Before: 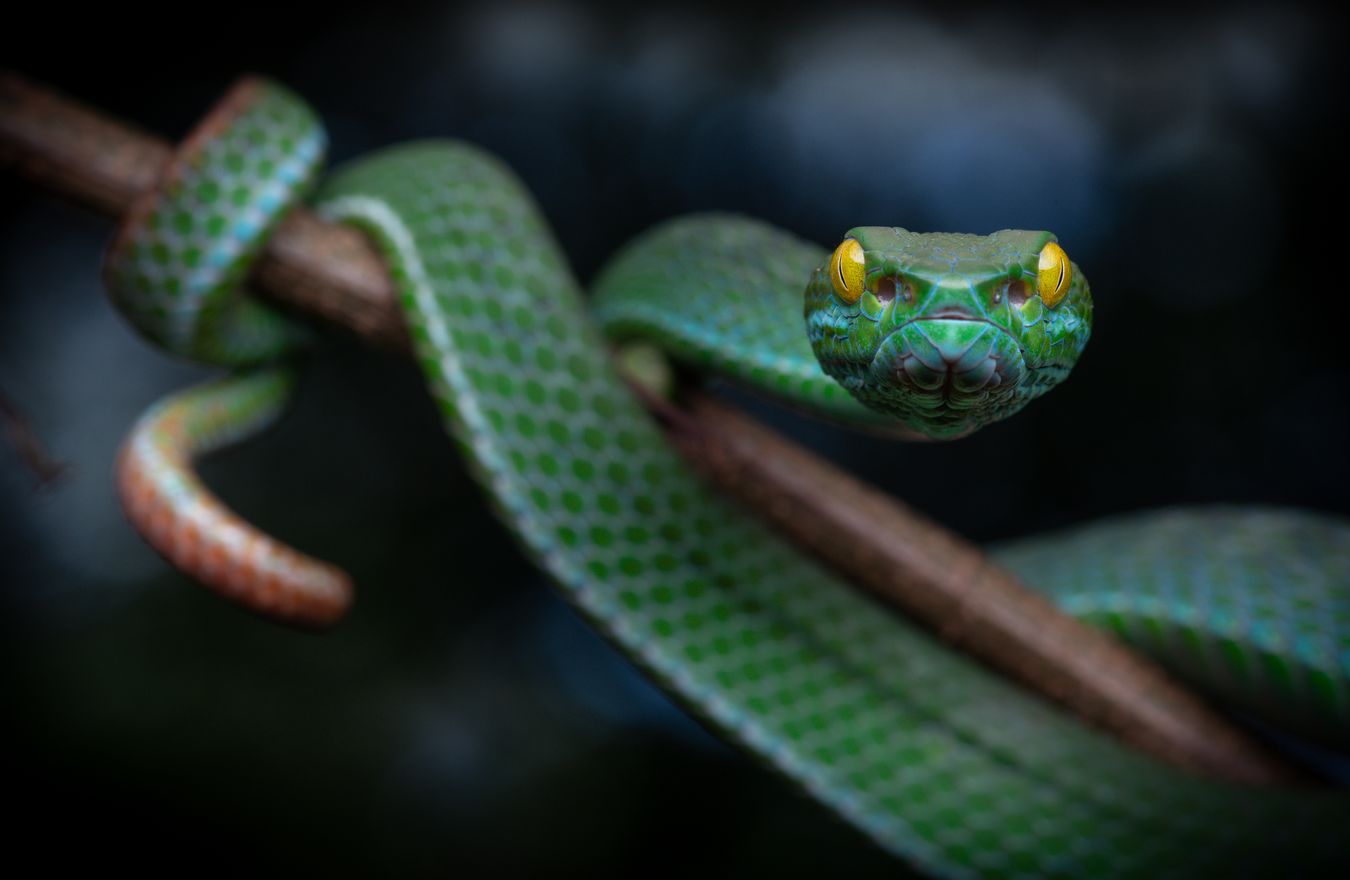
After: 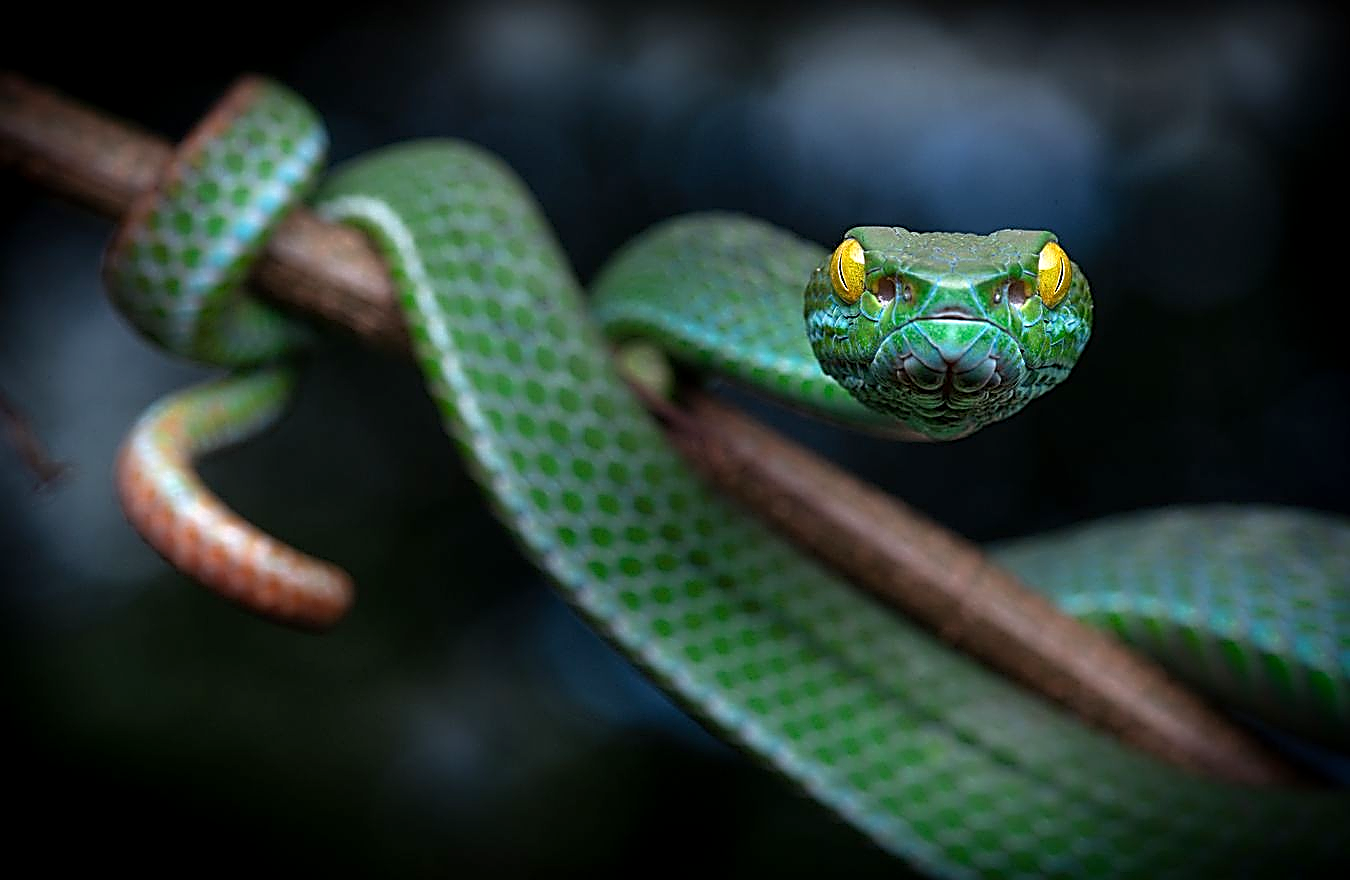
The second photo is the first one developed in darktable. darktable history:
sharpen: amount 1.861
exposure: black level correction 0.001, exposure 0.5 EV, compensate exposure bias true, compensate highlight preservation false
